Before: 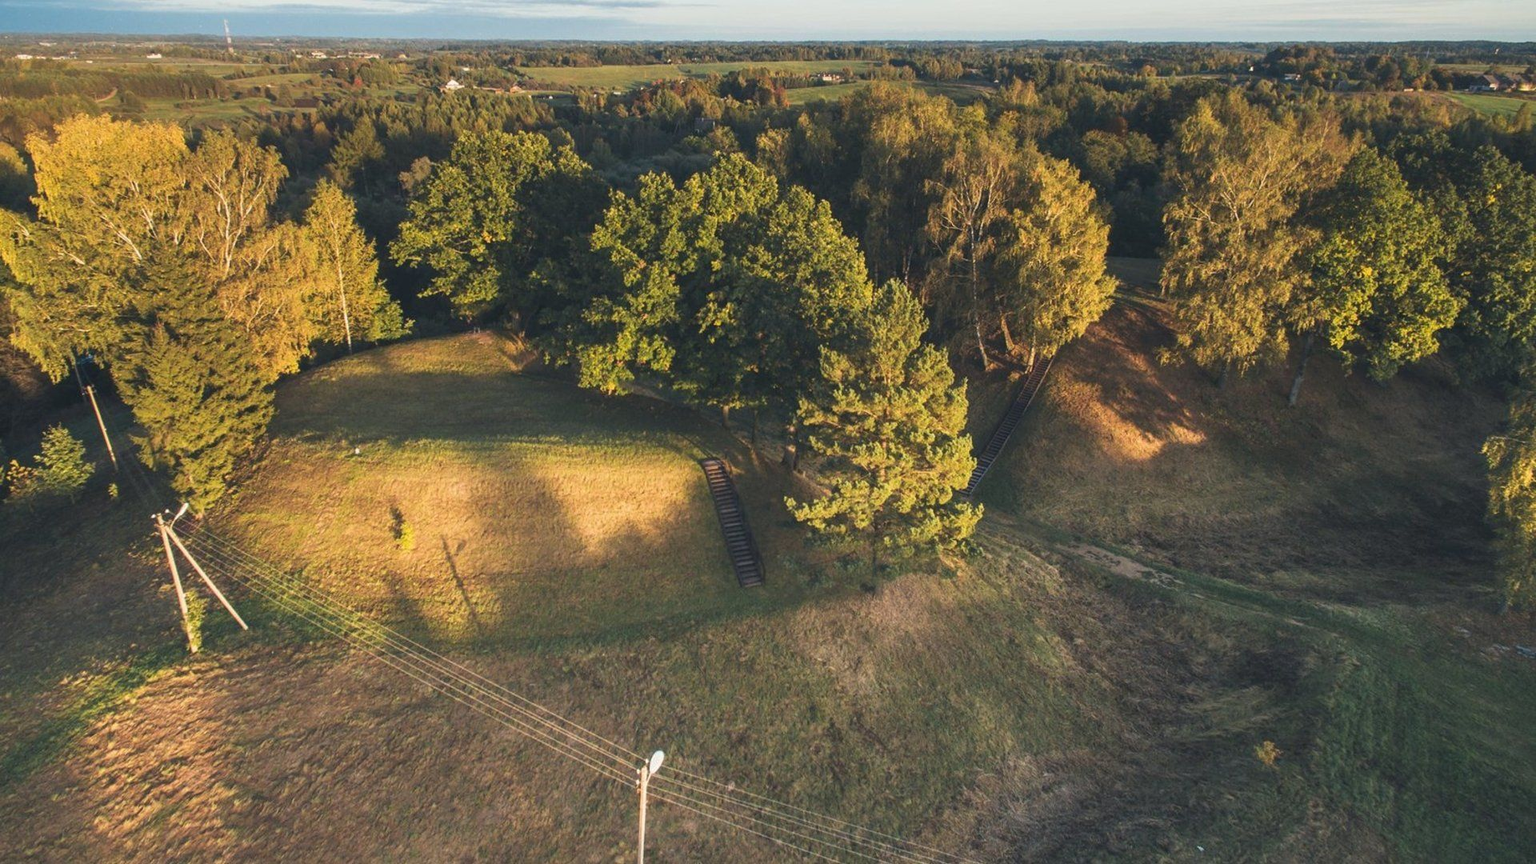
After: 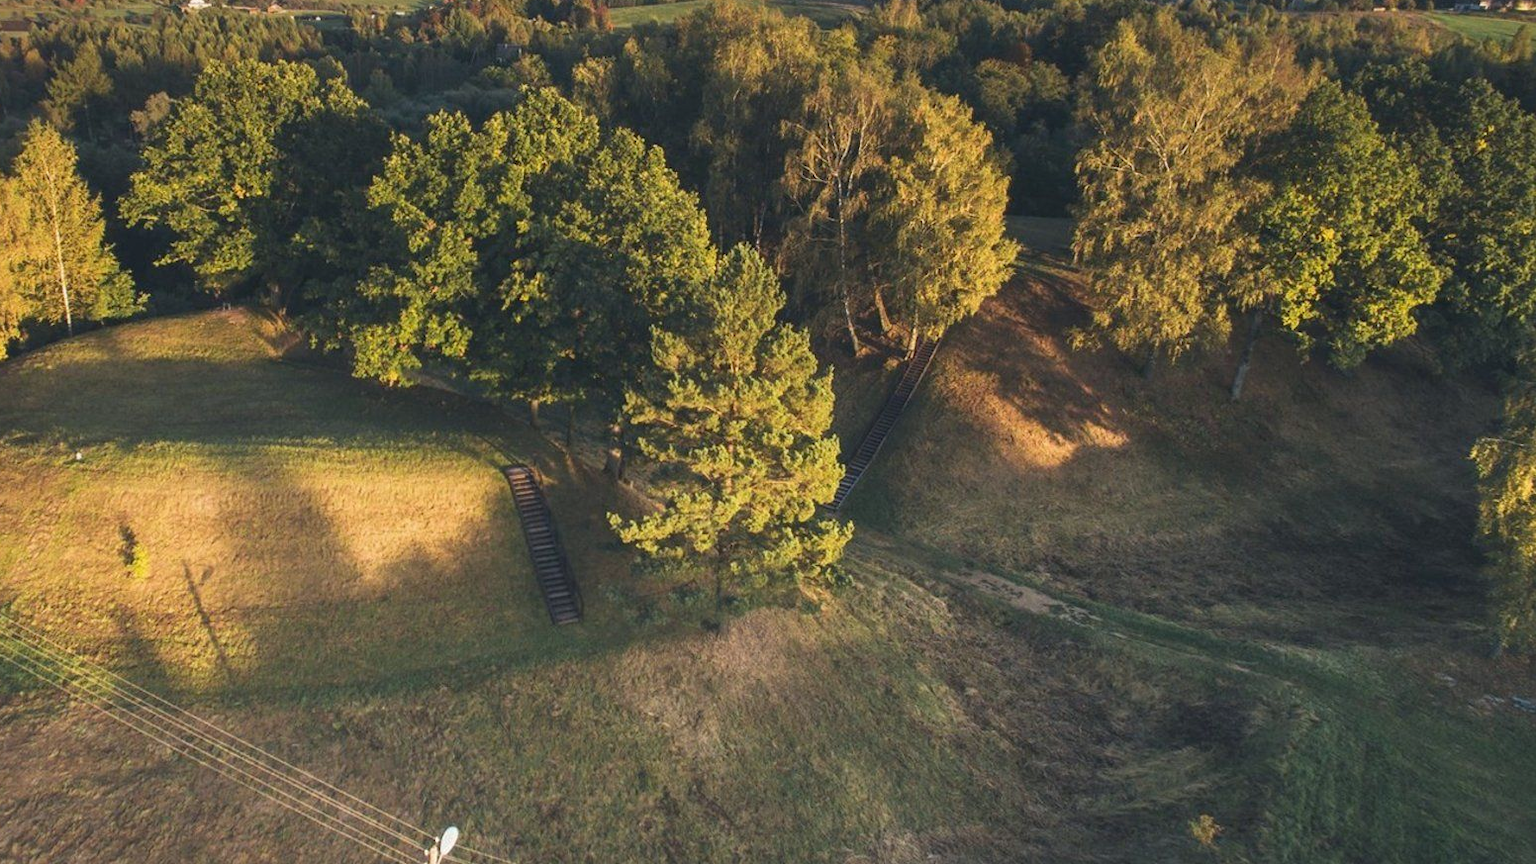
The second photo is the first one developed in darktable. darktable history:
white balance: red 0.986, blue 1.01
crop: left 19.159%, top 9.58%, bottom 9.58%
